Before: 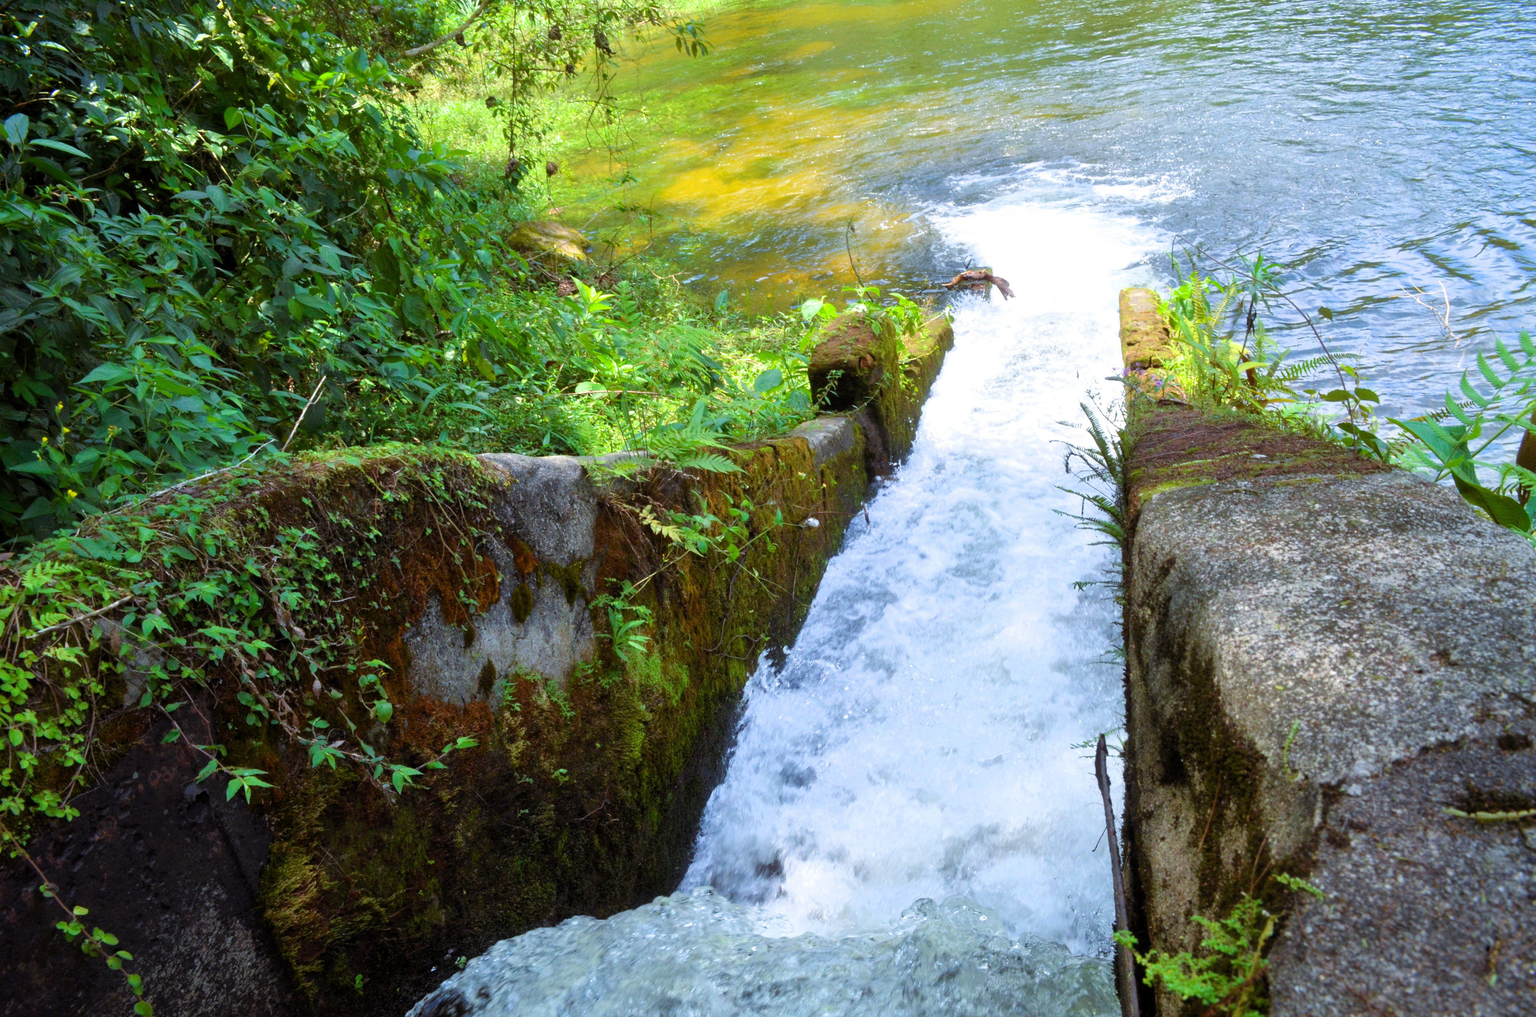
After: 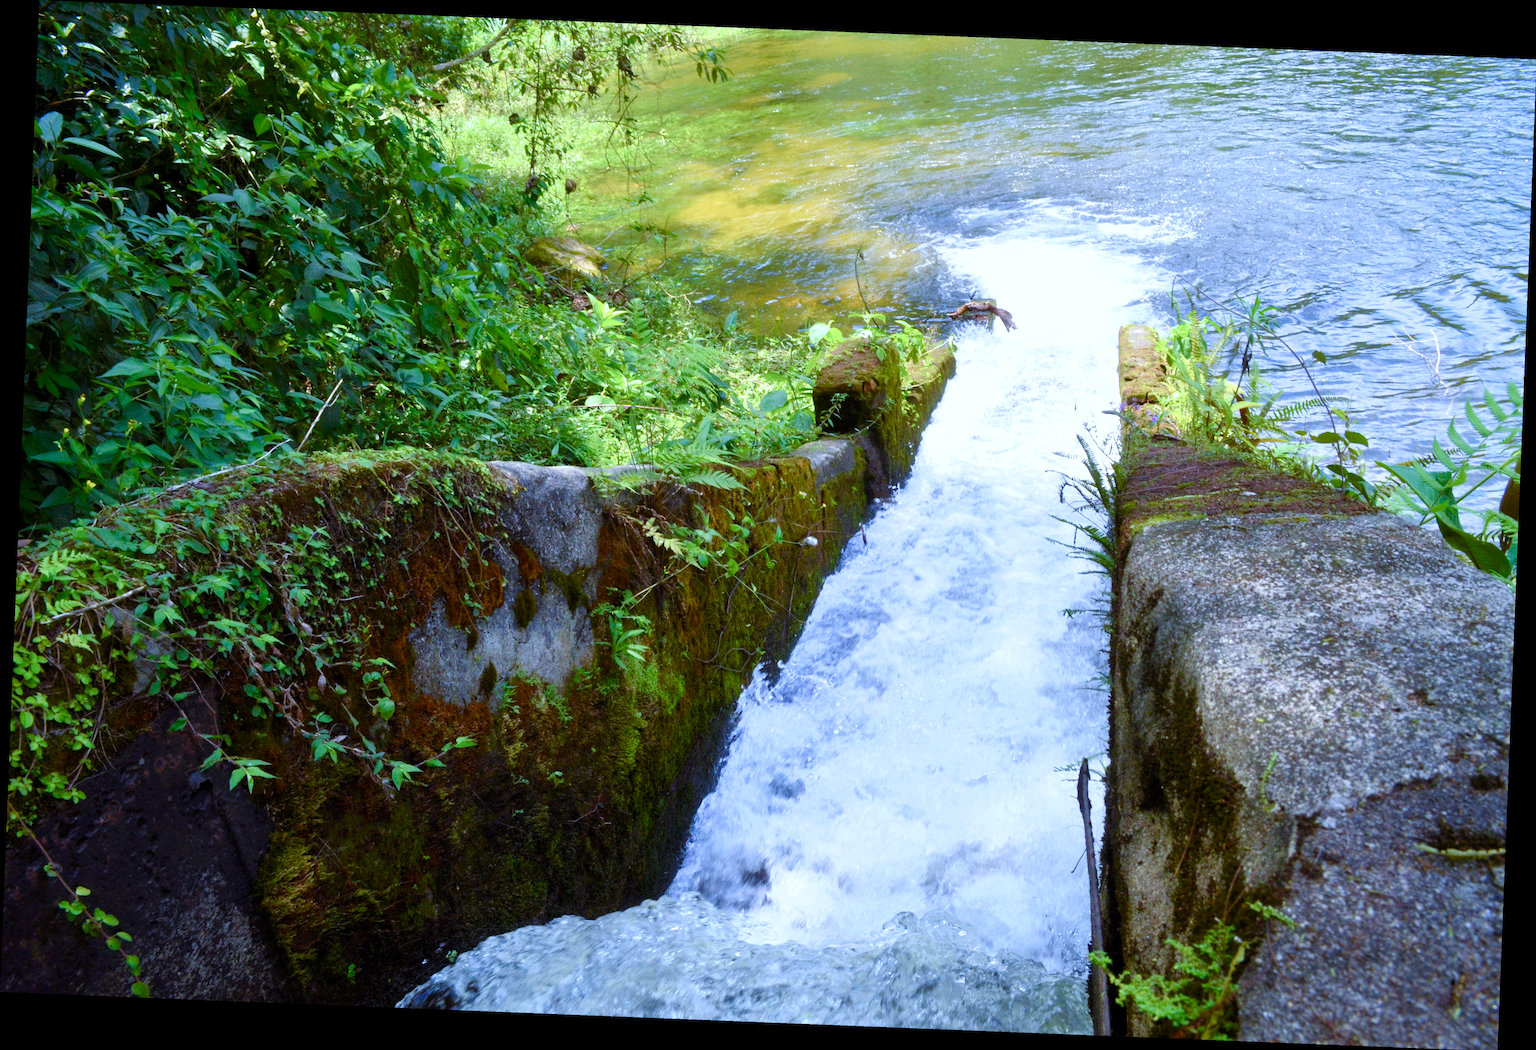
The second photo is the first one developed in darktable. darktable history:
contrast brightness saturation: contrast 0.03, brightness -0.04
white balance: red 0.948, green 1.02, blue 1.176
rotate and perspective: rotation 2.27°, automatic cropping off
base curve: curves: ch0 [(0, 0) (0.472, 0.508) (1, 1)]
color balance rgb: perceptual saturation grading › global saturation 20%, perceptual saturation grading › highlights -50%, perceptual saturation grading › shadows 30%
